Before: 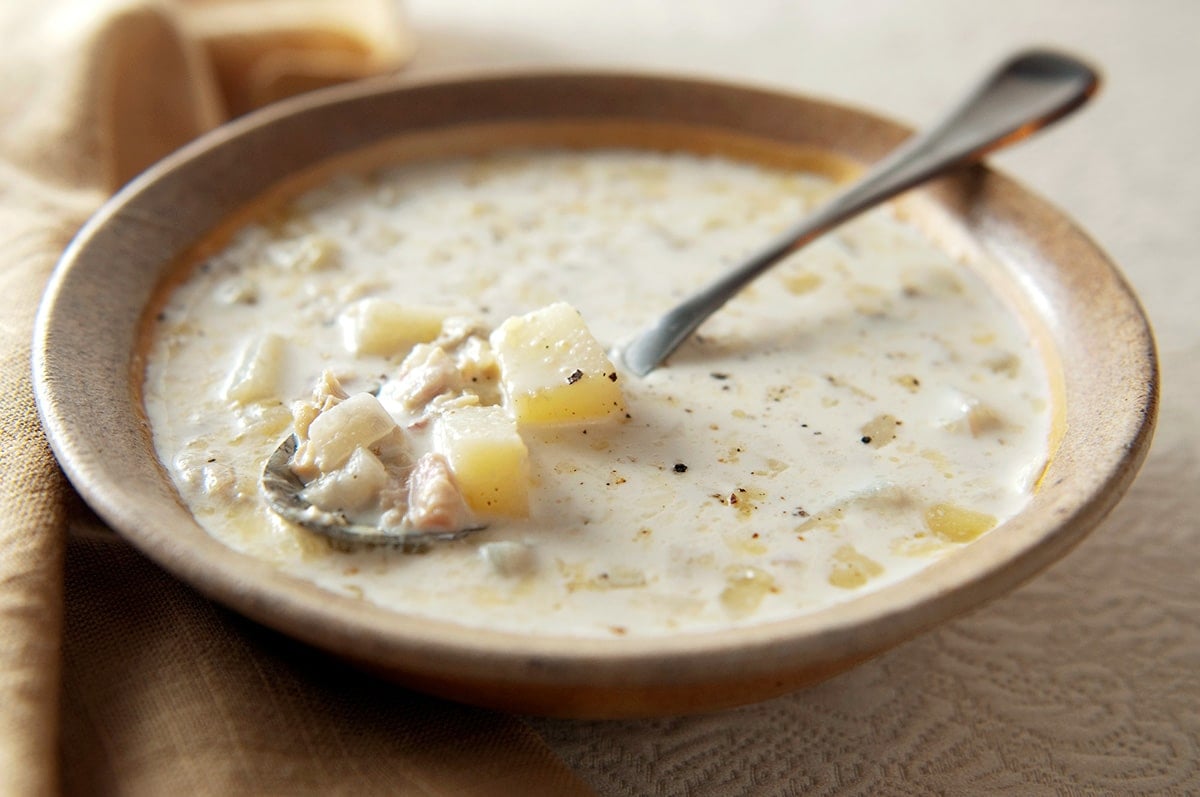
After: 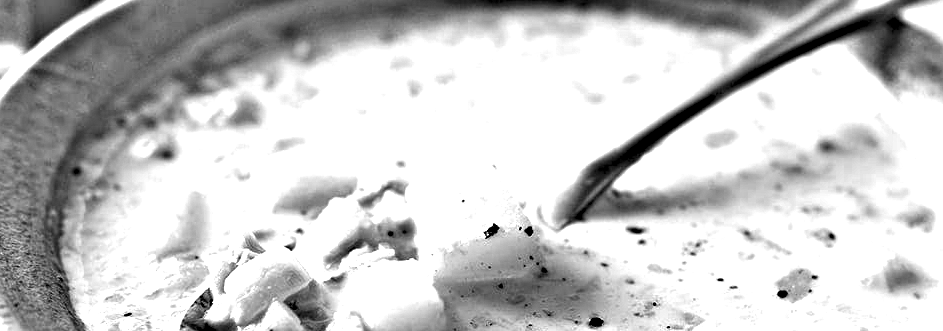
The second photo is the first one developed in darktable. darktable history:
crop: left 7.036%, top 18.398%, right 14.379%, bottom 40.043%
highpass: on, module defaults
local contrast: highlights 100%, shadows 100%, detail 131%, midtone range 0.2
exposure: black level correction 0, exposure 1.55 EV, compensate exposure bias true, compensate highlight preservation false
